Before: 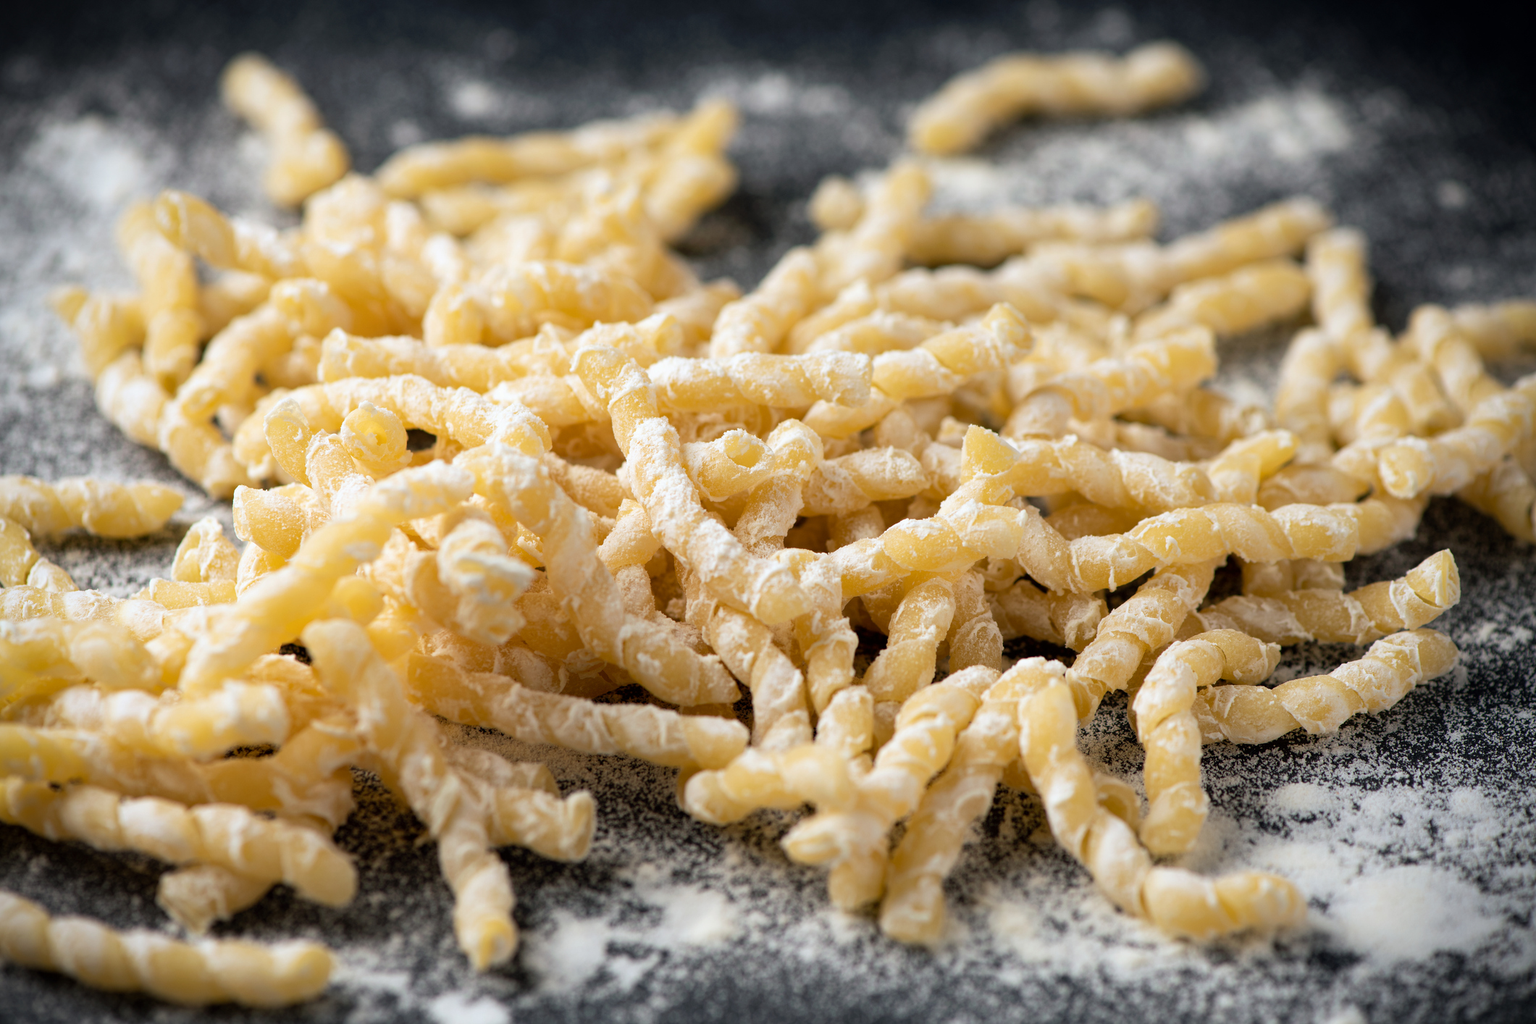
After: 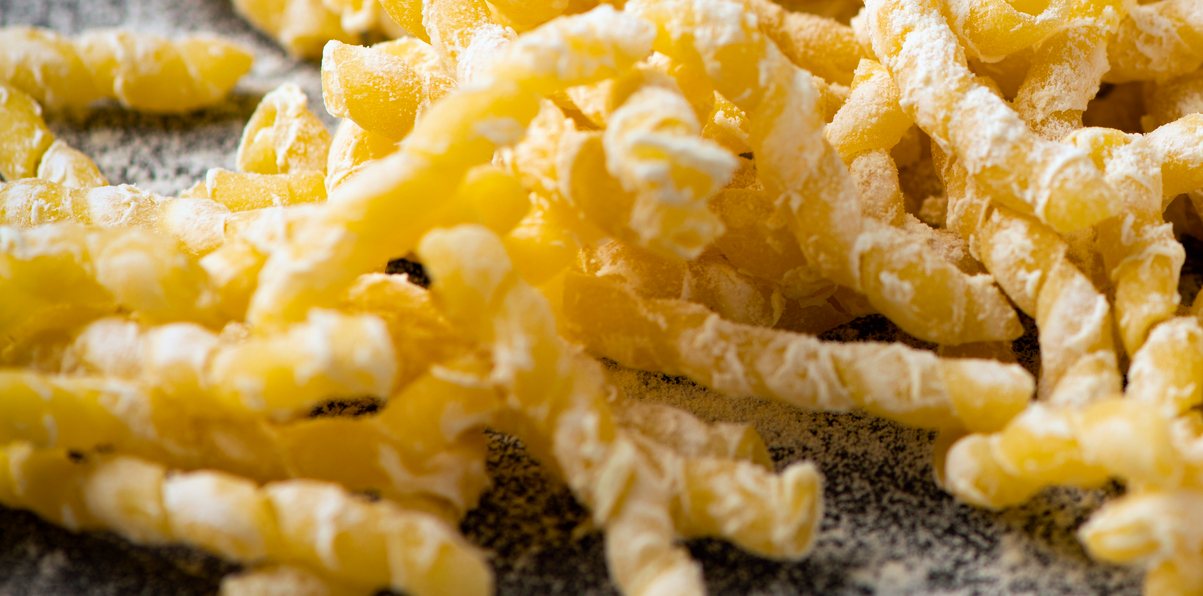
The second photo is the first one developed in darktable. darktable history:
crop: top 44.573%, right 43.262%, bottom 13.236%
color balance rgb: power › chroma 0.257%, power › hue 61.93°, perceptual saturation grading › global saturation 30.325%, global vibrance 20%
